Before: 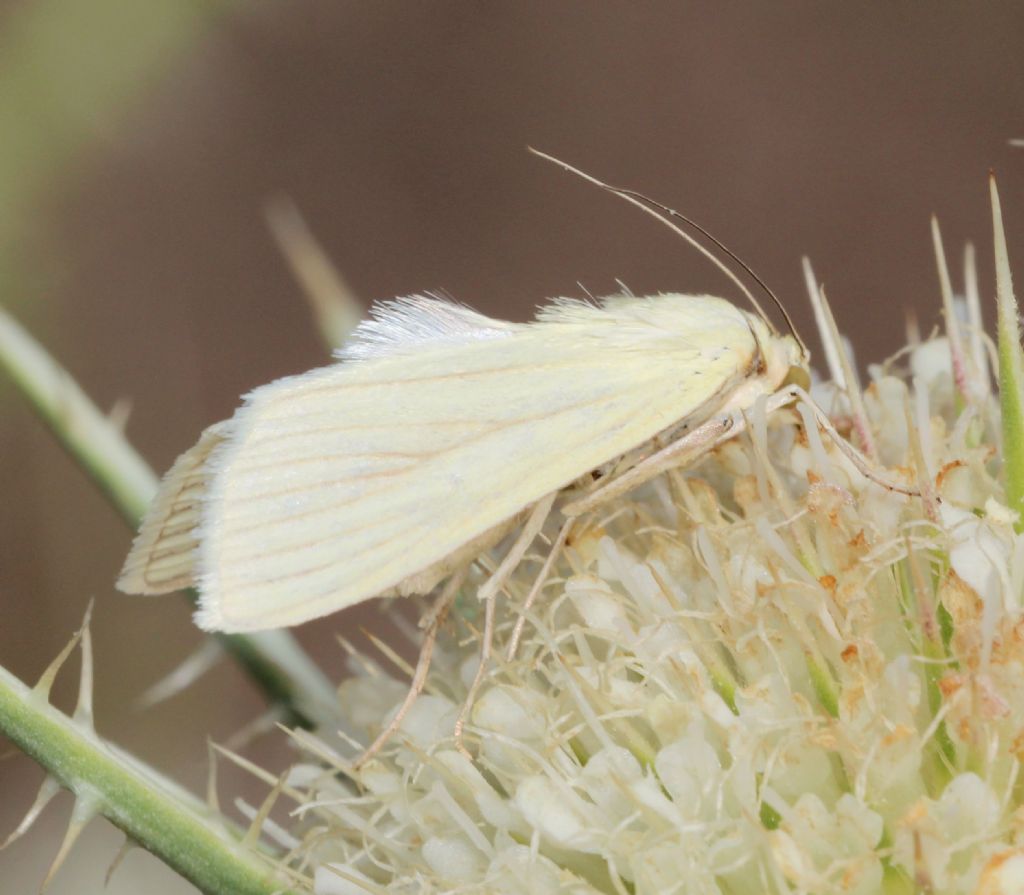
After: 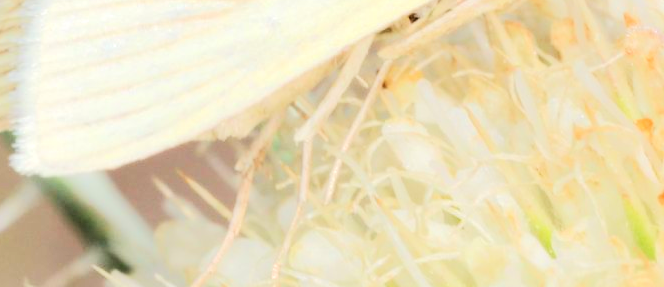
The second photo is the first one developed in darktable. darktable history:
tone equalizer: -7 EV 0.164 EV, -6 EV 0.563 EV, -5 EV 1.15 EV, -4 EV 1.32 EV, -3 EV 1.17 EV, -2 EV 0.6 EV, -1 EV 0.149 EV, edges refinement/feathering 500, mask exposure compensation -1.57 EV, preserve details no
crop: left 17.968%, top 51.087%, right 17.154%, bottom 16.804%
exposure: exposure 0.222 EV, compensate highlight preservation false
